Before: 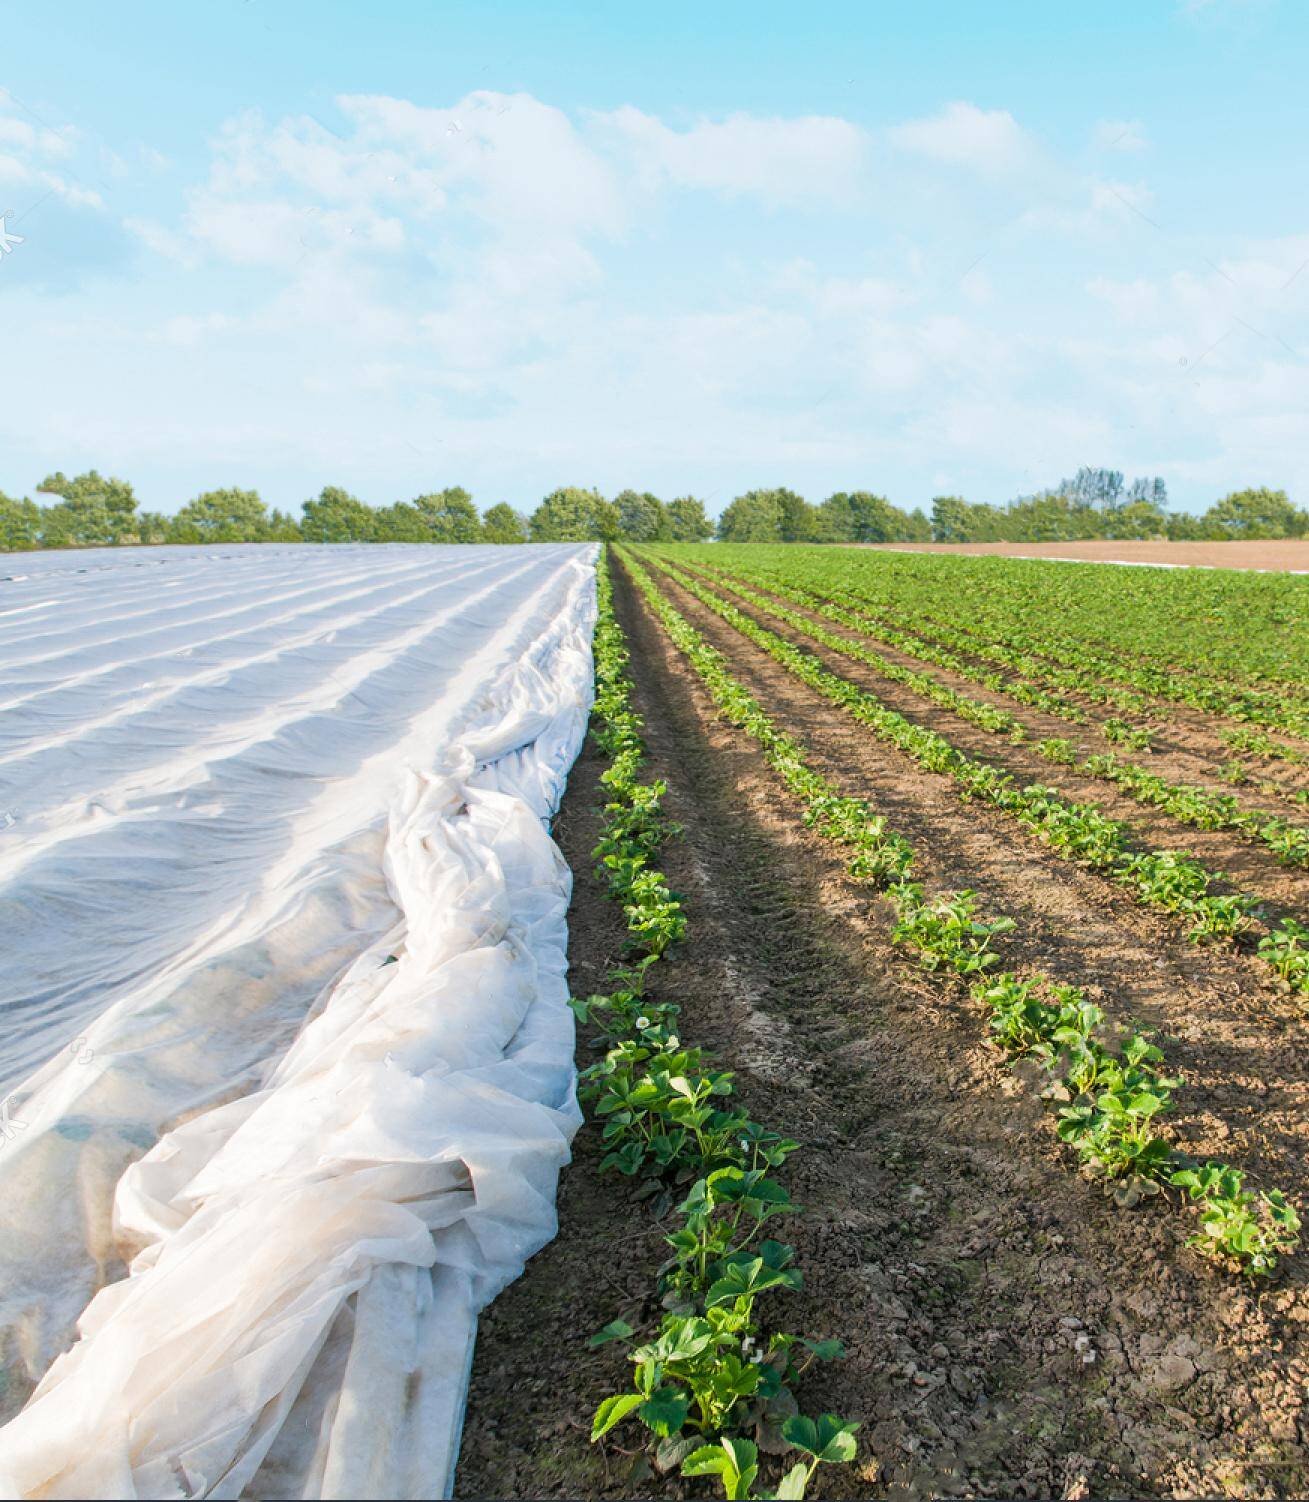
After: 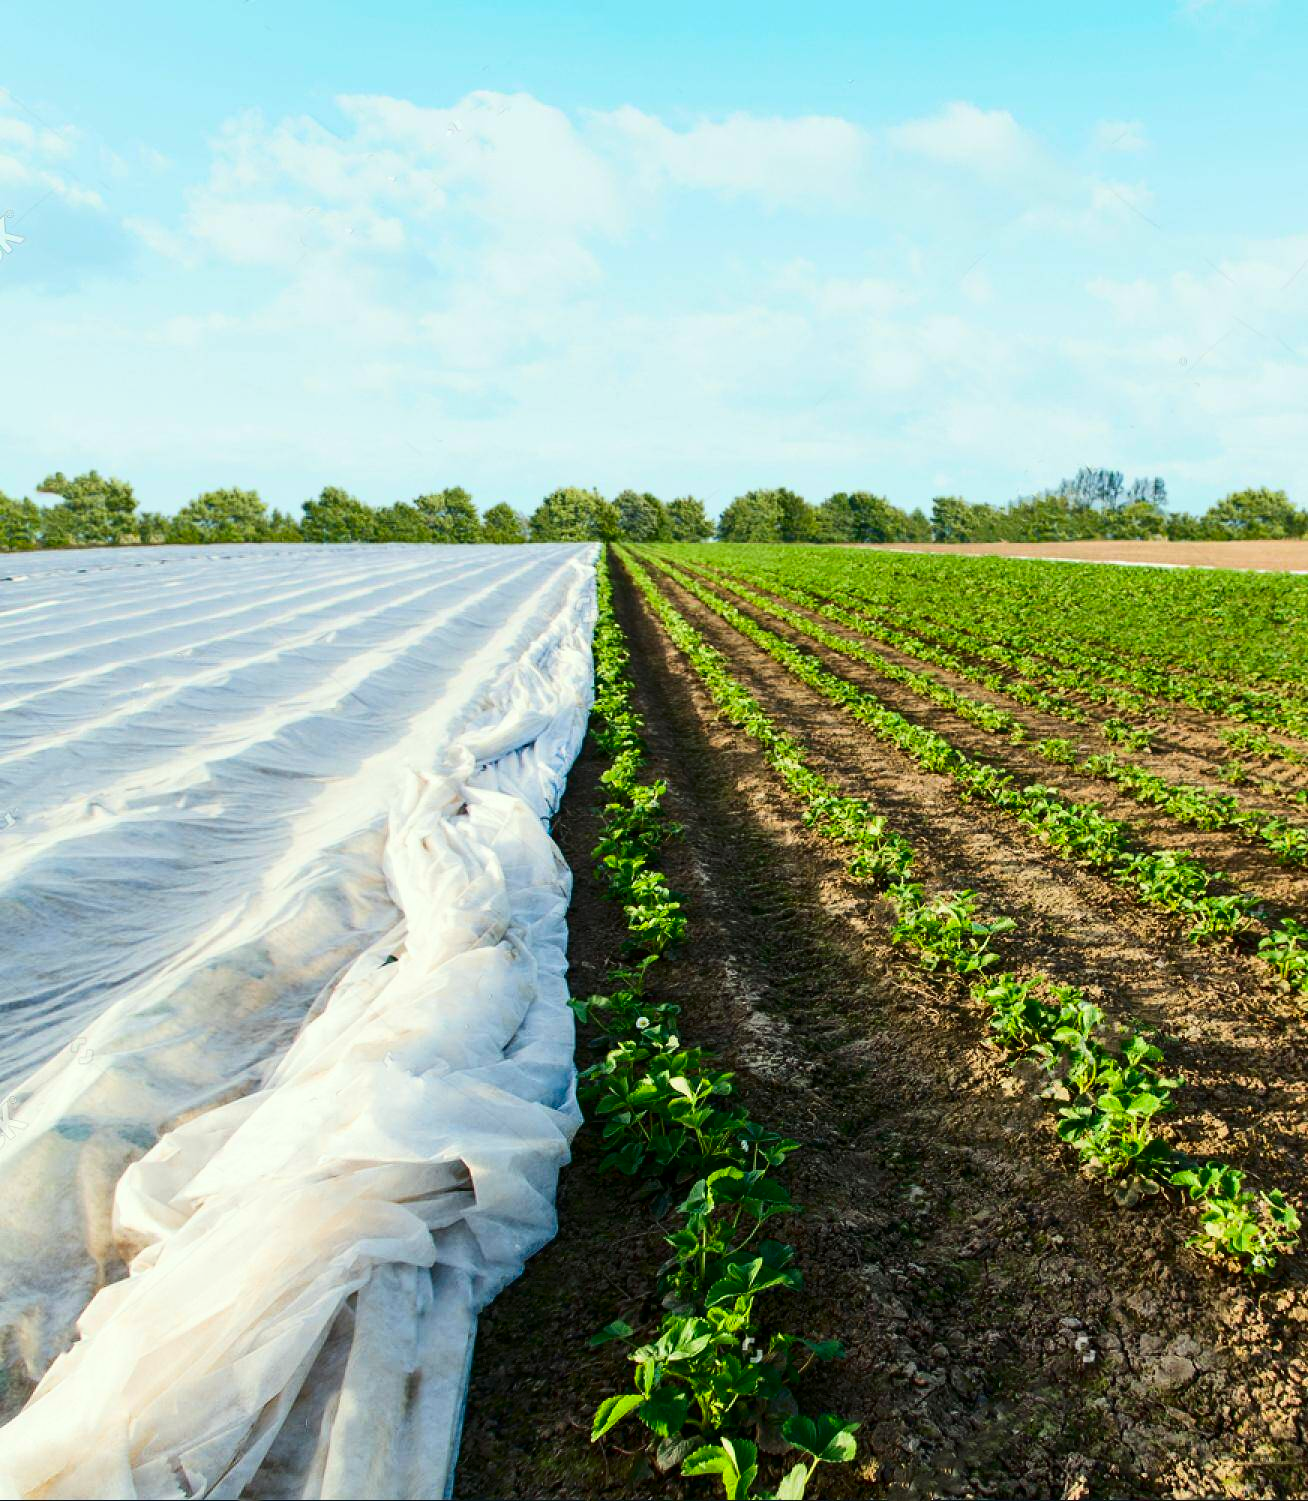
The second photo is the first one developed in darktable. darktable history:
color correction: highlights a* -4.73, highlights b* 5.06, saturation 0.97
contrast brightness saturation: contrast 0.22, brightness -0.19, saturation 0.24
